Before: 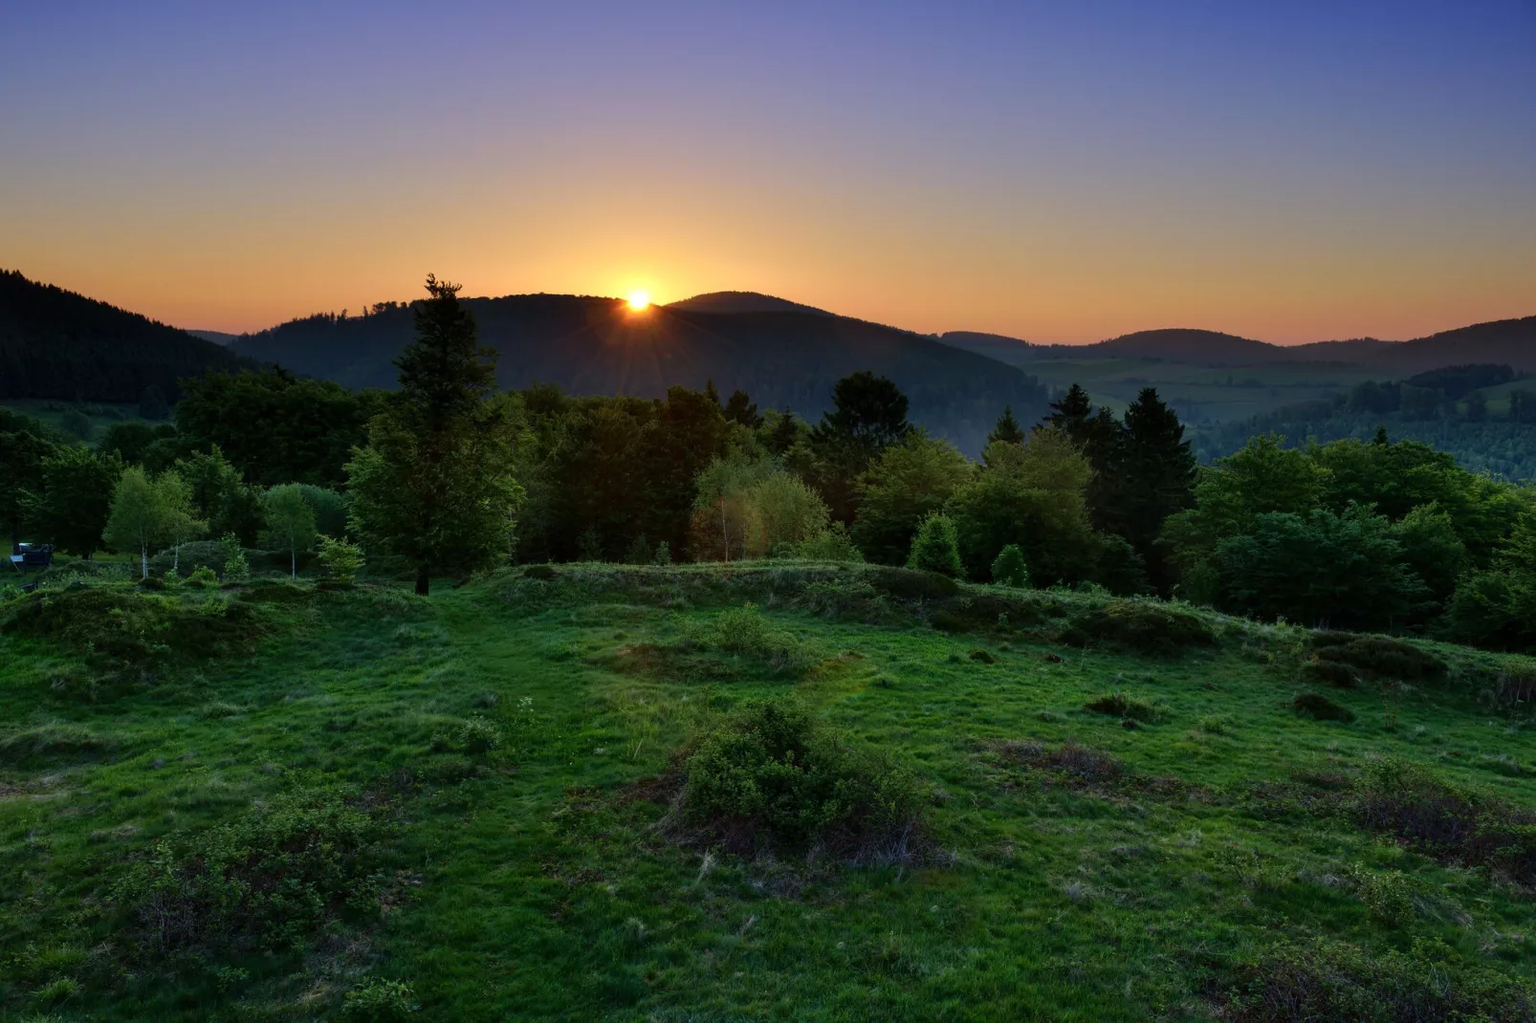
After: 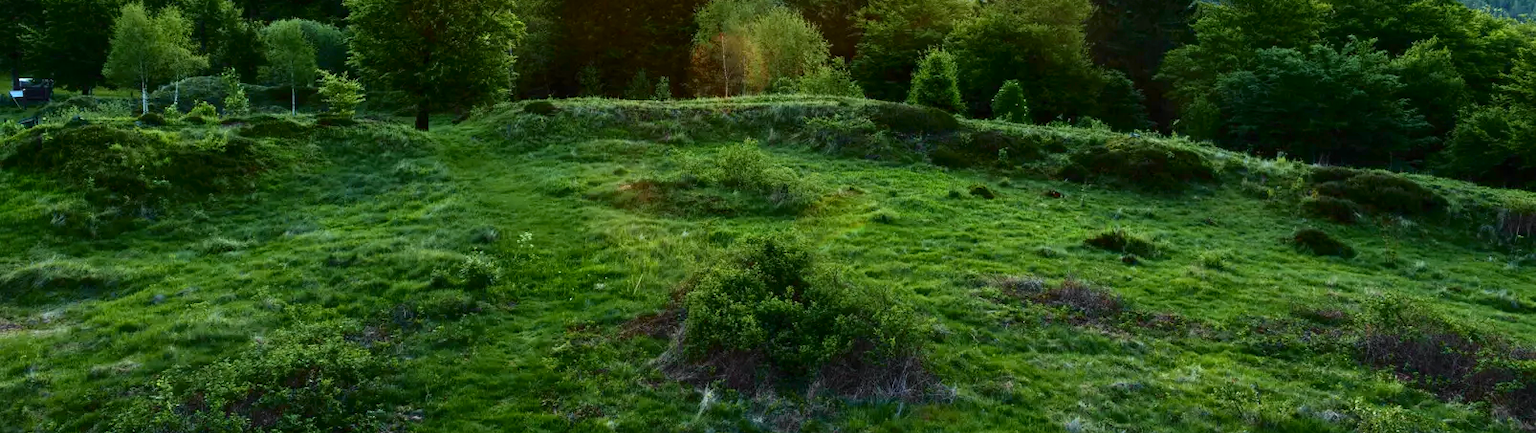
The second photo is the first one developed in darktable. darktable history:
exposure: black level correction 0, exposure 0.892 EV, compensate highlight preservation false
crop: top 45.439%, bottom 12.211%
tone curve: curves: ch0 [(0, 0) (0.131, 0.116) (0.316, 0.345) (0.501, 0.584) (0.629, 0.732) (0.812, 0.888) (1, 0.974)]; ch1 [(0, 0) (0.366, 0.367) (0.475, 0.462) (0.494, 0.496) (0.504, 0.499) (0.553, 0.584) (1, 1)]; ch2 [(0, 0) (0.333, 0.346) (0.375, 0.375) (0.424, 0.43) (0.476, 0.492) (0.502, 0.502) (0.533, 0.556) (0.566, 0.599) (0.614, 0.653) (1, 1)], color space Lab, independent channels, preserve colors none
